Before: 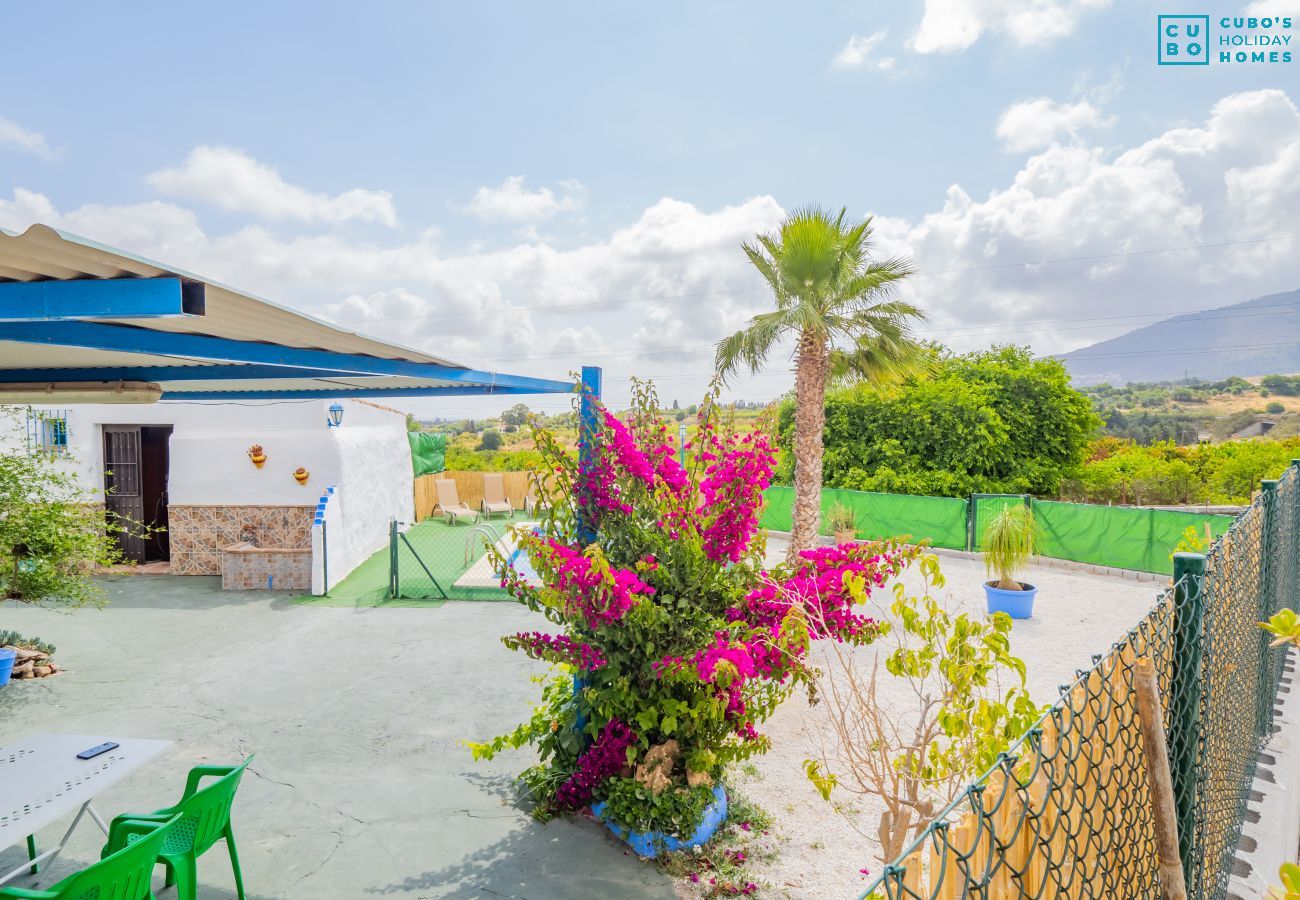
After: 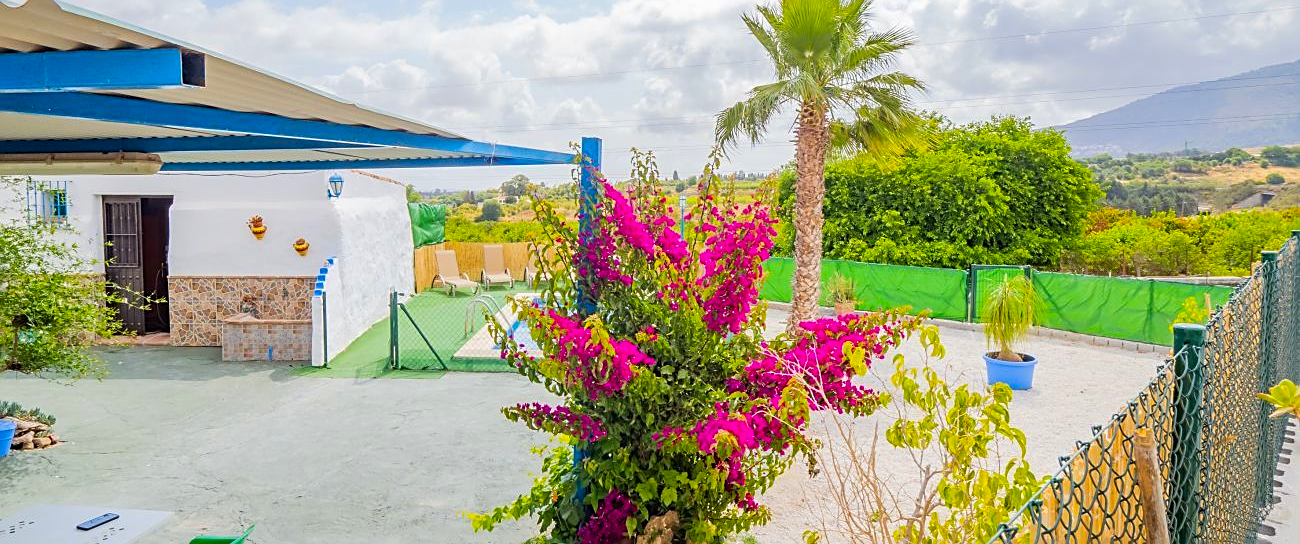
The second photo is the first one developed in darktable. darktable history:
color balance rgb: perceptual saturation grading › global saturation 19.535%, global vibrance 10.937%
crop and rotate: top 25.516%, bottom 14.036%
sharpen: on, module defaults
